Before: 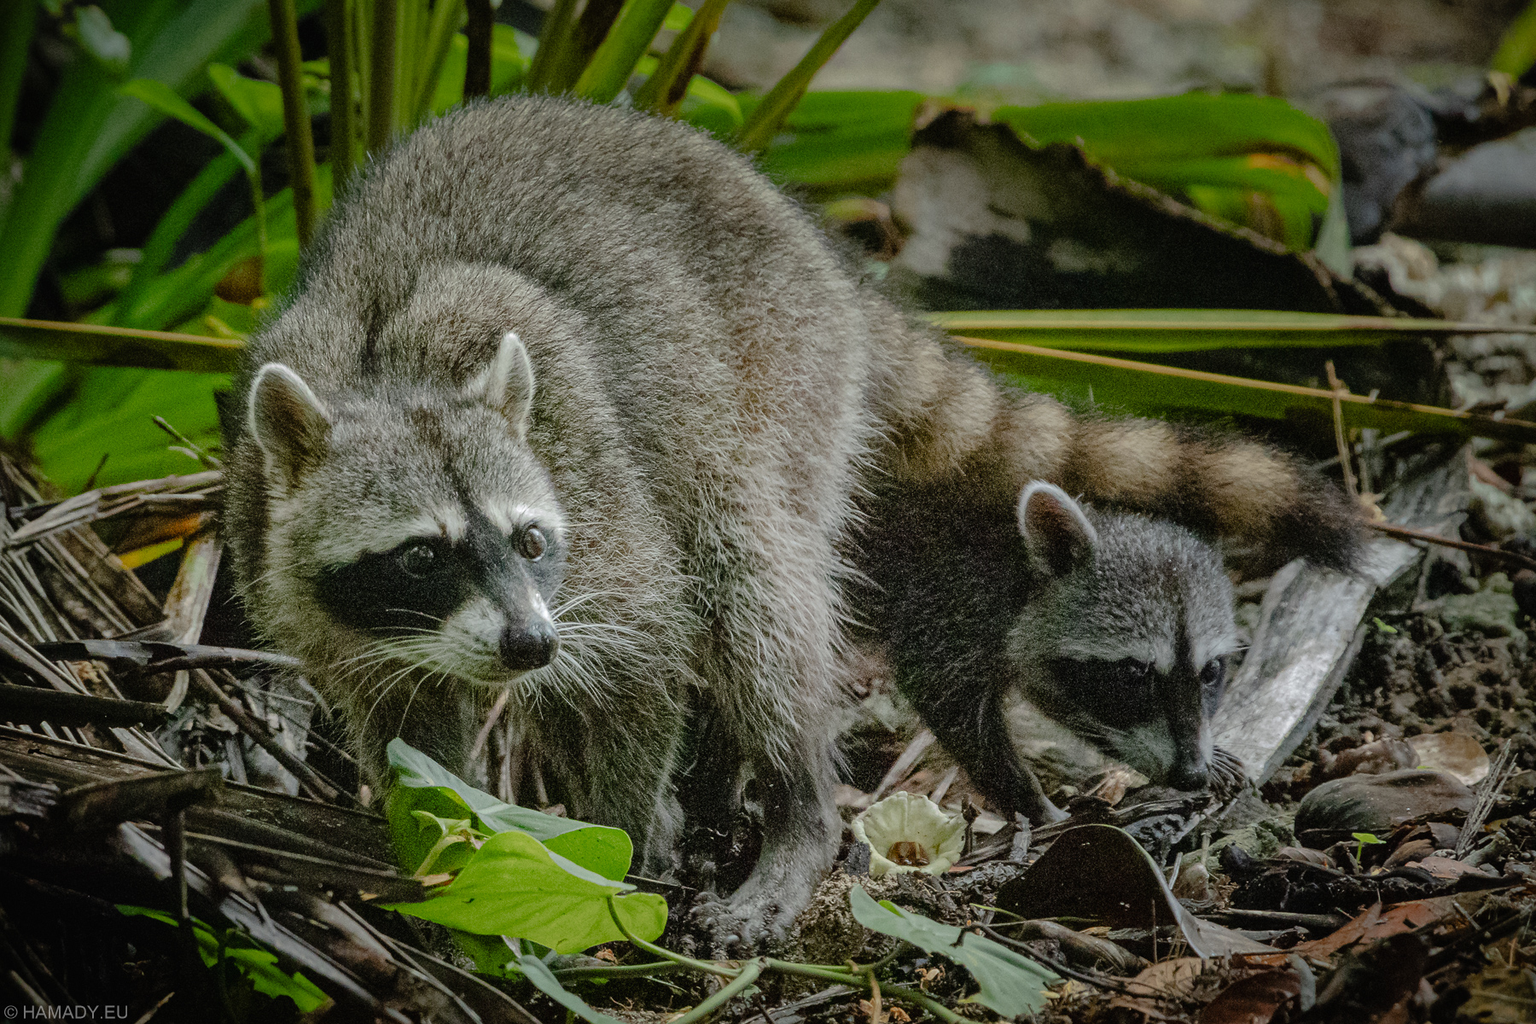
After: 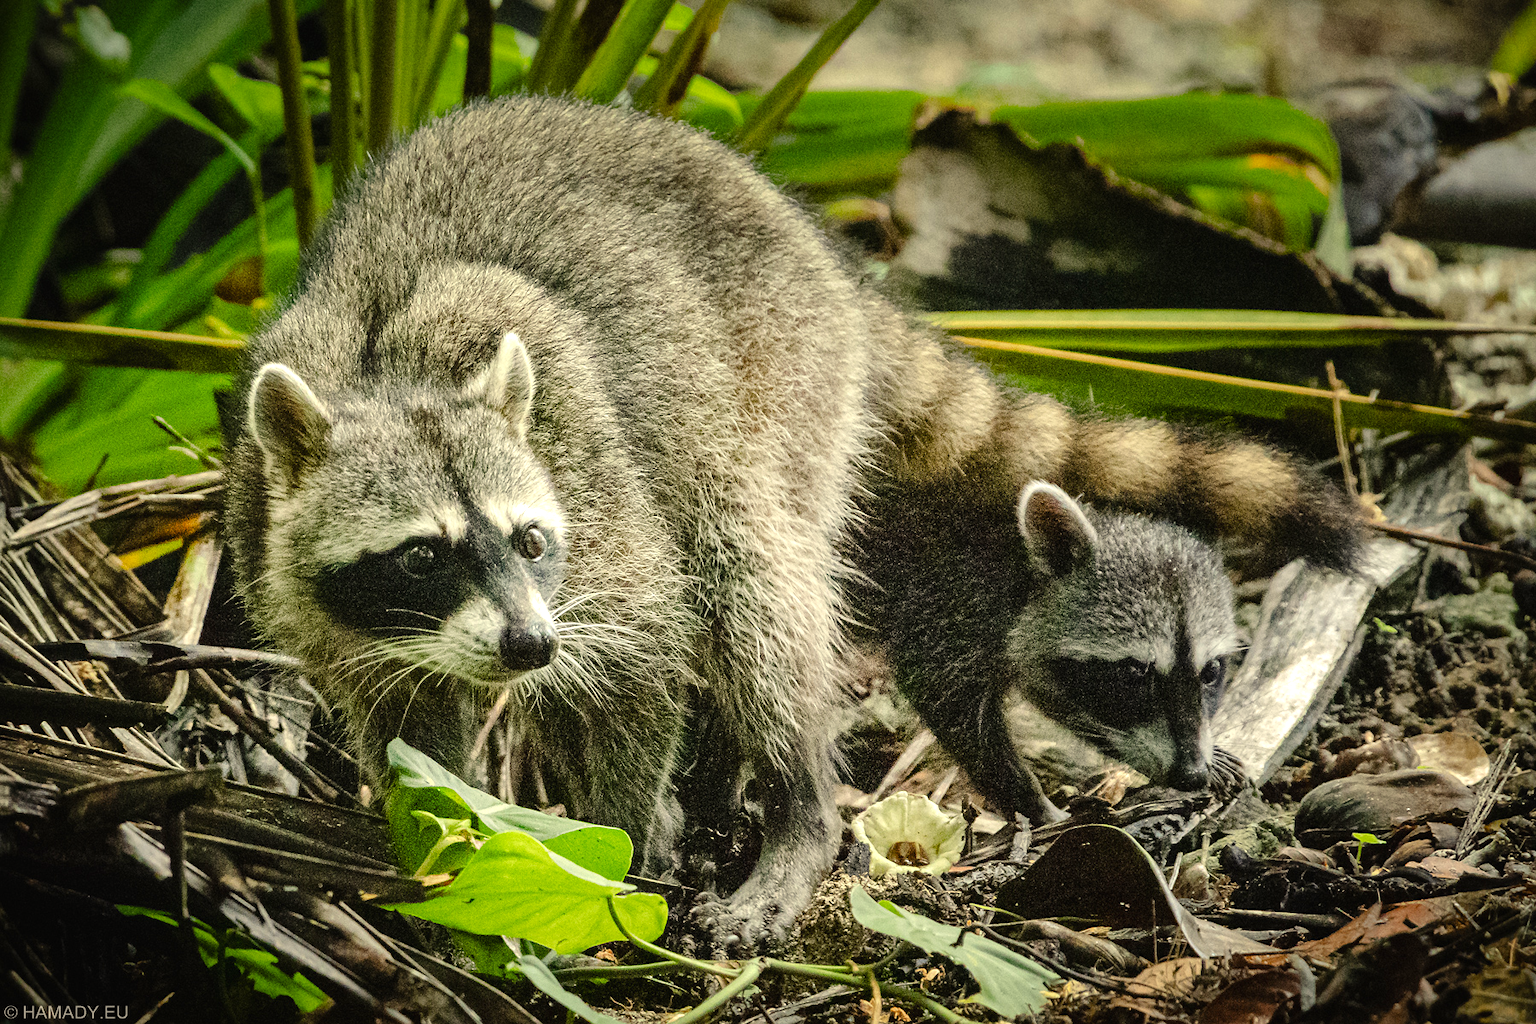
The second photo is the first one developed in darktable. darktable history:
tone equalizer: -8 EV -0.417 EV, -7 EV -0.389 EV, -6 EV -0.333 EV, -5 EV -0.222 EV, -3 EV 0.222 EV, -2 EV 0.333 EV, -1 EV 0.389 EV, +0 EV 0.417 EV, edges refinement/feathering 500, mask exposure compensation -1.57 EV, preserve details no
exposure: black level correction 0, exposure 0.7 EV, compensate exposure bias true, compensate highlight preservation false
color correction: highlights a* 1.39, highlights b* 17.83
